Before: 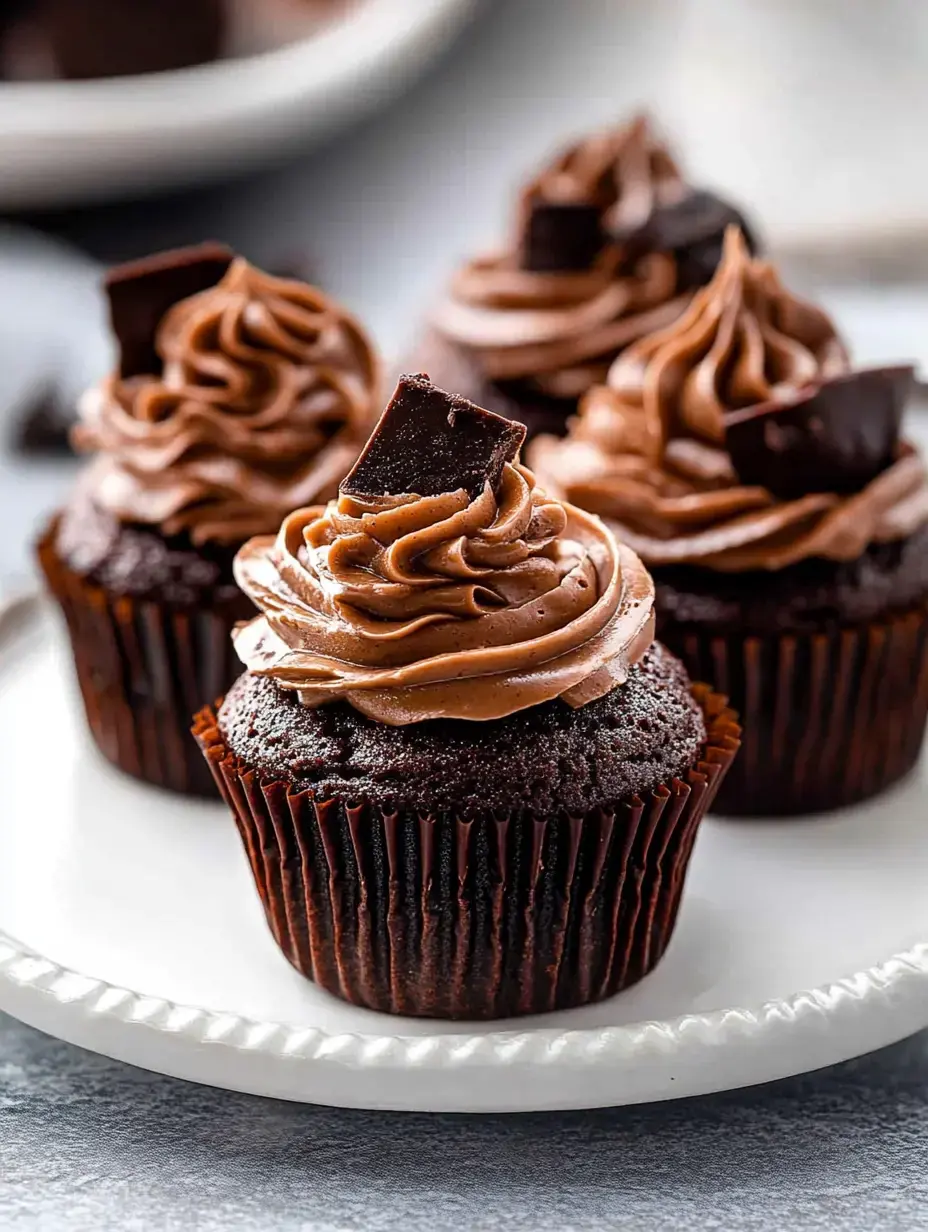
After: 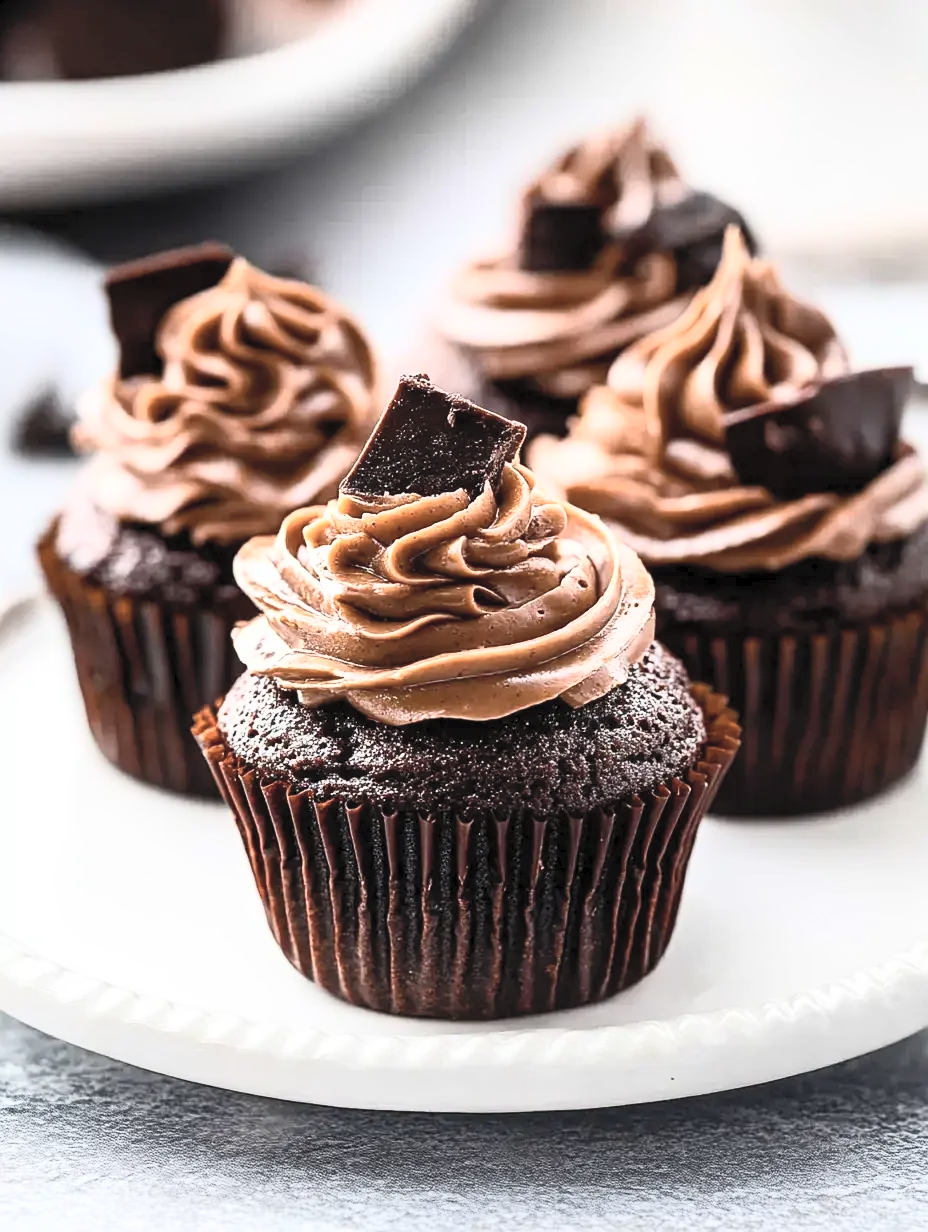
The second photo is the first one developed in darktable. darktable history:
exposure: exposure -0.04 EV, compensate highlight preservation false
contrast brightness saturation: contrast 0.43, brightness 0.56, saturation -0.19
